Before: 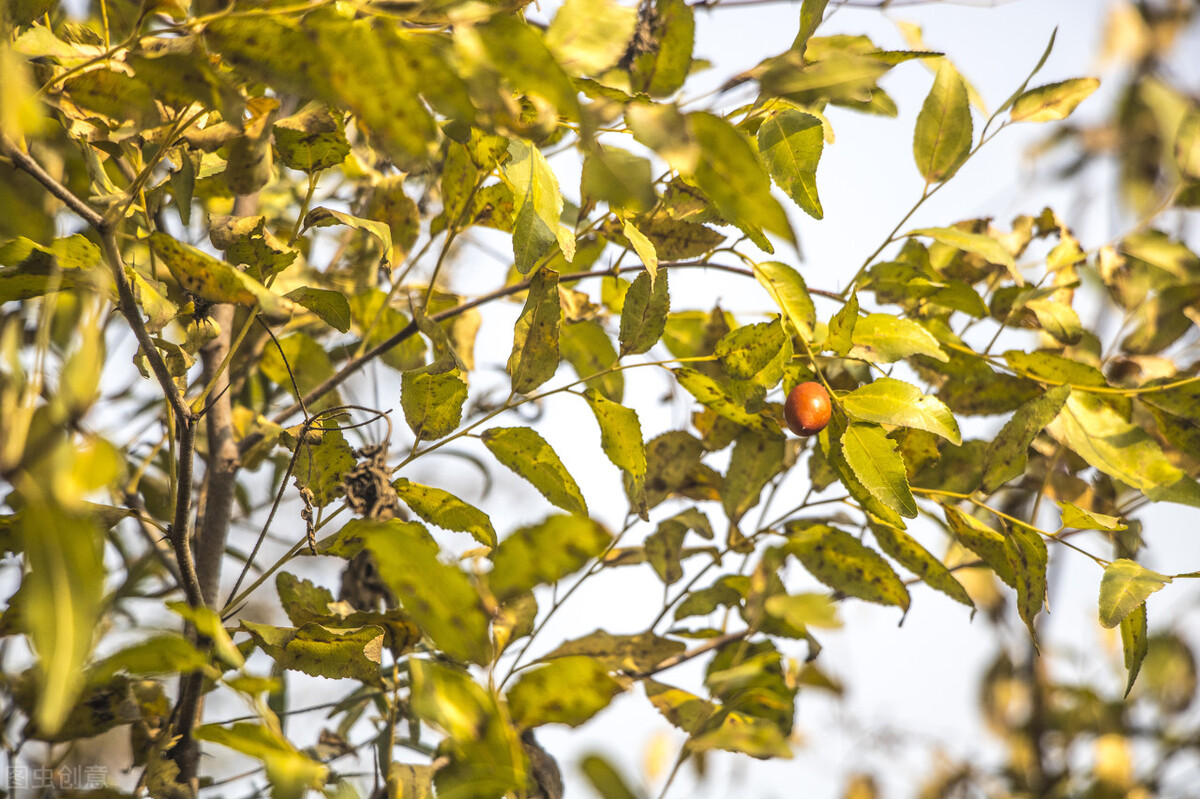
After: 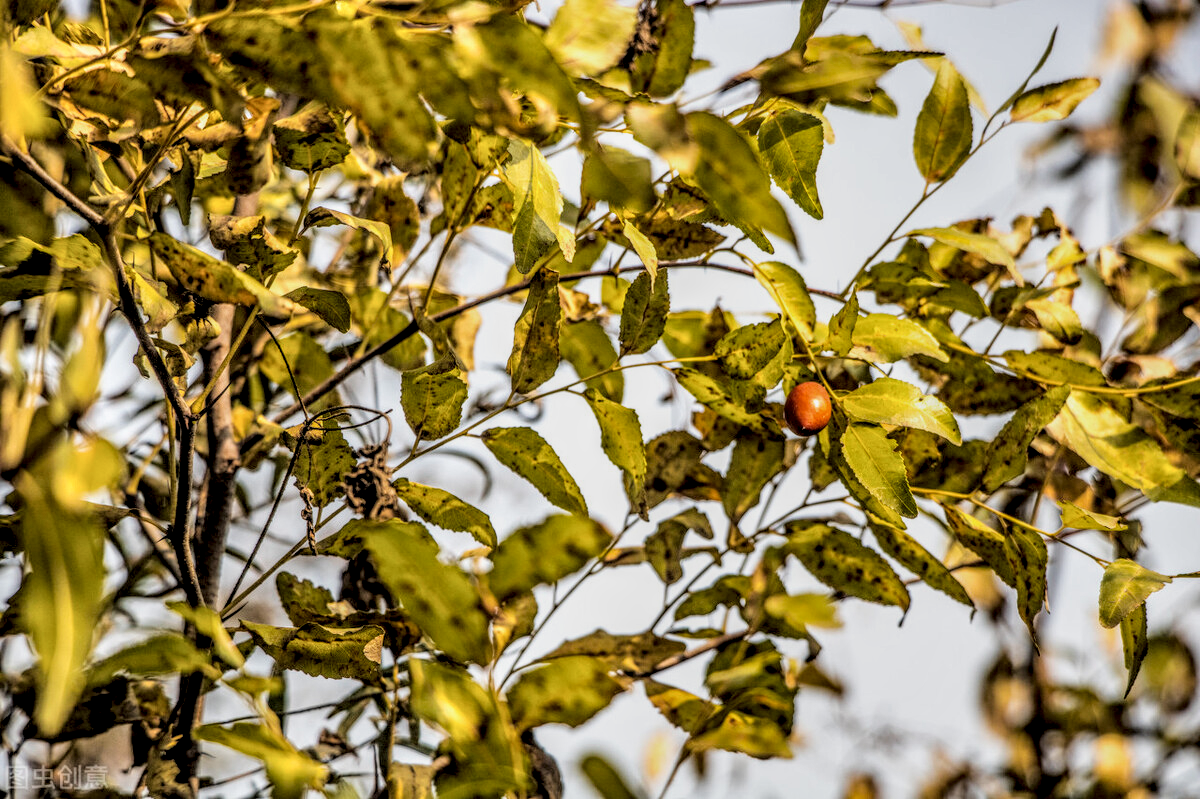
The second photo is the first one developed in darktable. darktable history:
shadows and highlights: shadows 52.95, soften with gaussian
local contrast: highlights 6%, shadows 7%, detail 182%
exposure: exposure -0.413 EV, compensate exposure bias true, compensate highlight preservation false
filmic rgb: black relative exposure -3.84 EV, white relative exposure 3.48 EV, hardness 2.6, contrast 1.102
